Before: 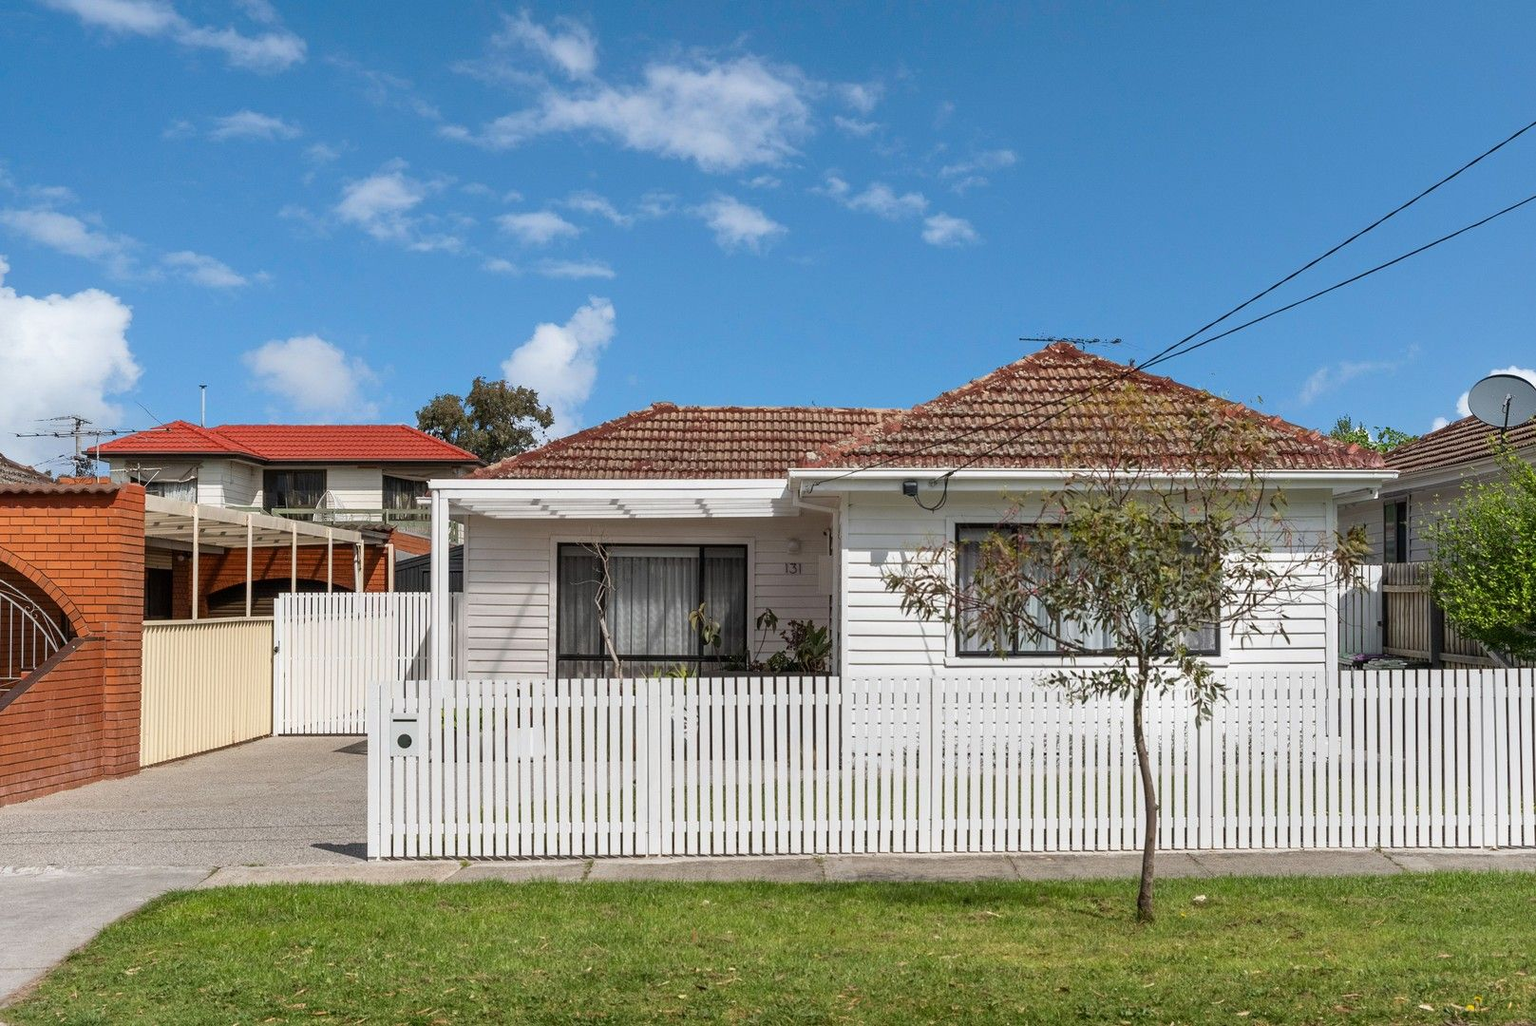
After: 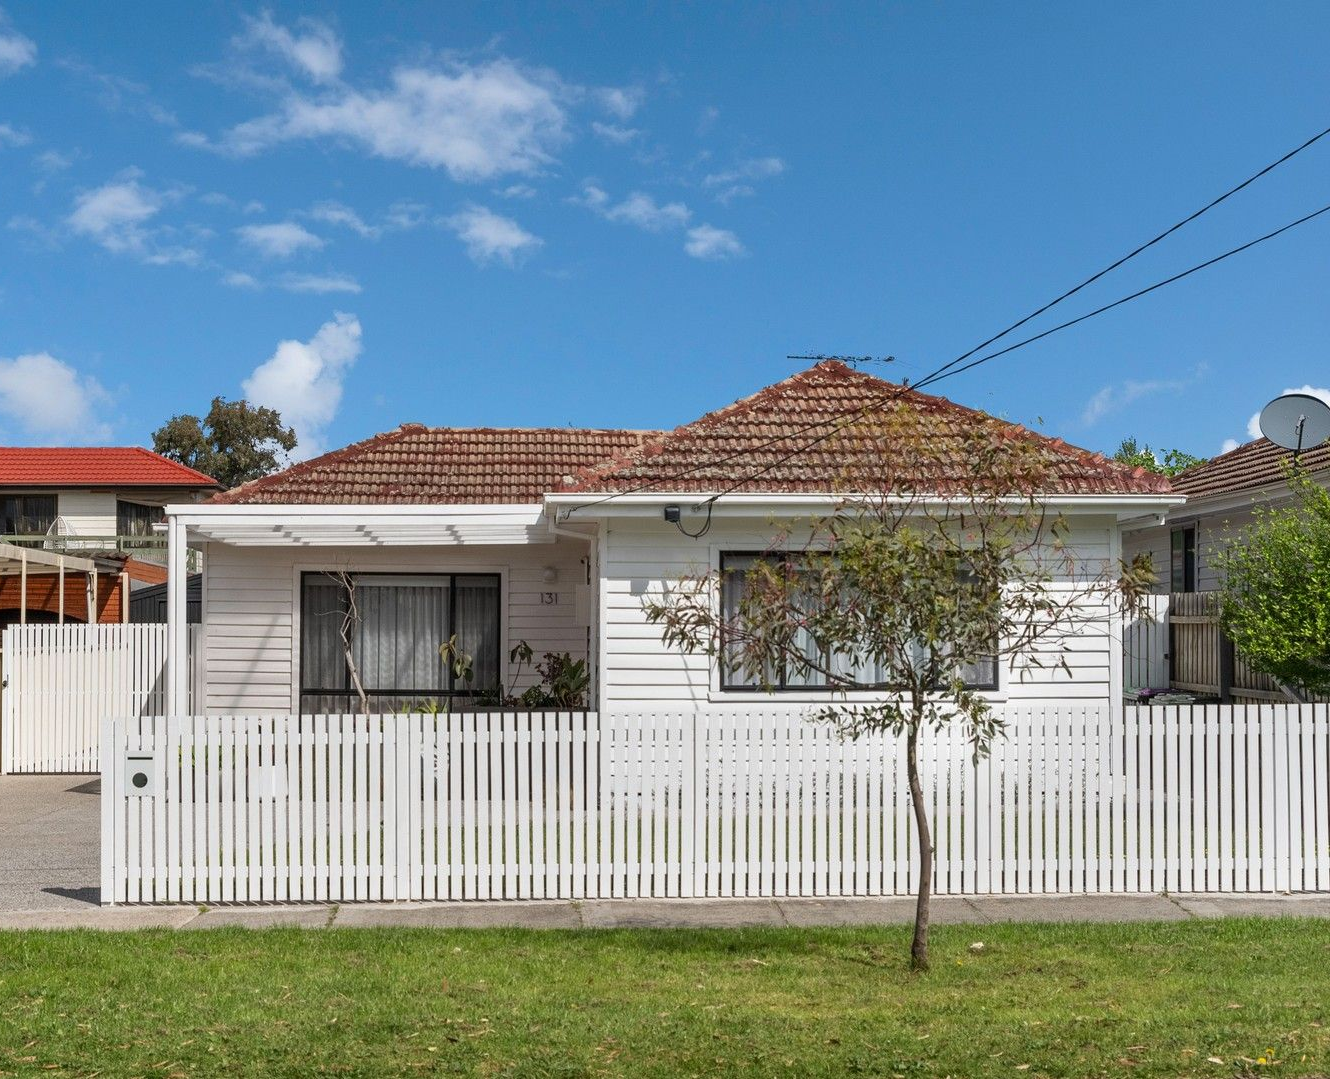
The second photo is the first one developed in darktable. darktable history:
crop: left 17.702%, bottom 0.029%
